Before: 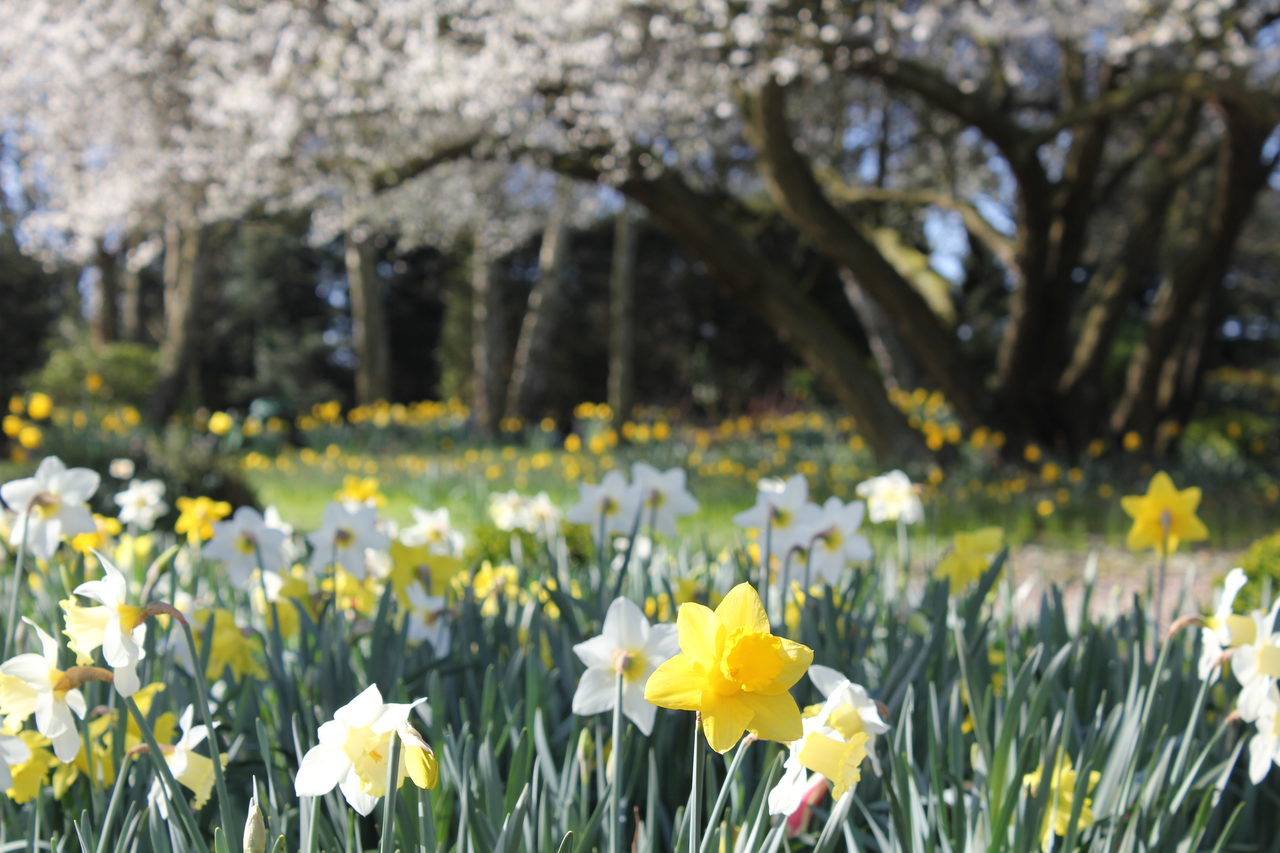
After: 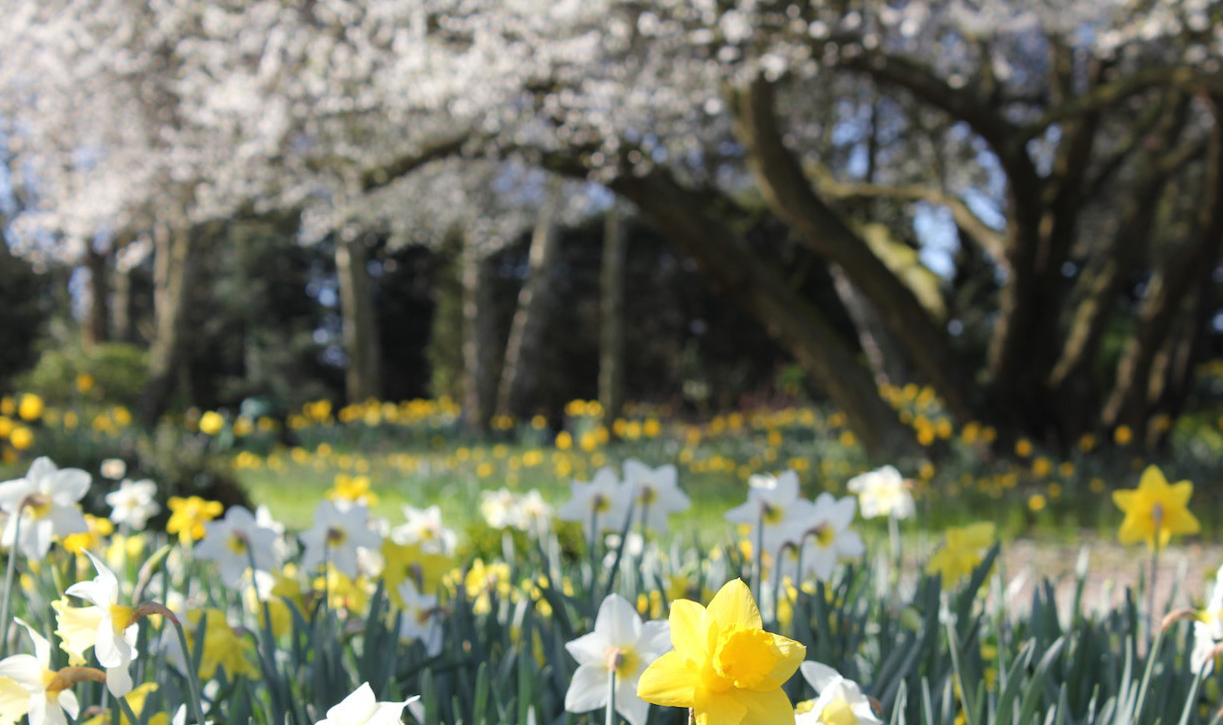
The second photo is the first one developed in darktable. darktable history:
crop and rotate: angle 0.352°, left 0.259%, right 3.301%, bottom 14.124%
